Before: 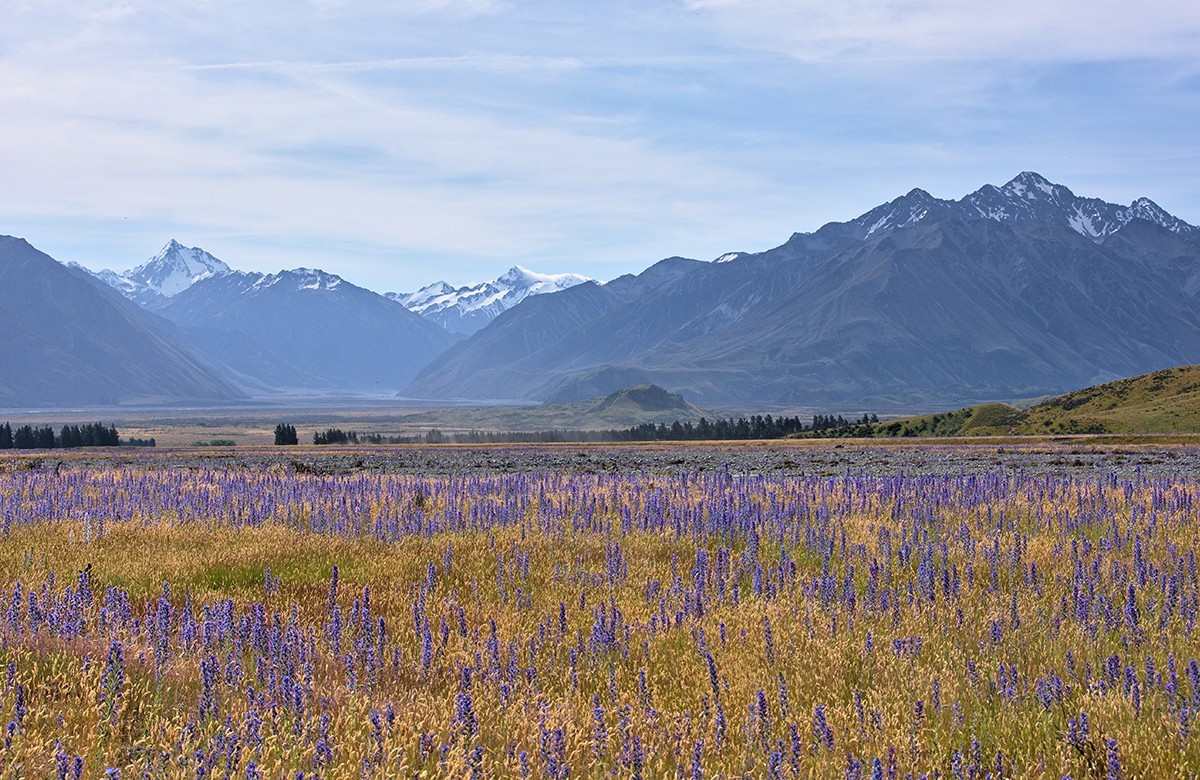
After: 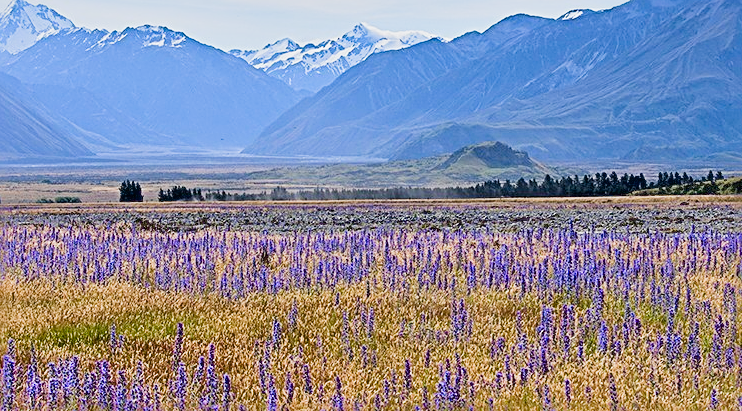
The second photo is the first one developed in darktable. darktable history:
exposure: black level correction 0.012, exposure 0.696 EV, compensate highlight preservation false
crop: left 12.946%, top 31.277%, right 24.763%, bottom 15.88%
sharpen: radius 3.136
filmic rgb: black relative exposure -7.99 EV, white relative exposure 4.01 EV, hardness 4.18, preserve chrominance RGB euclidean norm, color science v5 (2021), contrast in shadows safe, contrast in highlights safe
local contrast: mode bilateral grid, contrast 20, coarseness 50, detail 120%, midtone range 0.2
color zones: curves: ch1 [(0.25, 0.5) (0.747, 0.71)]
